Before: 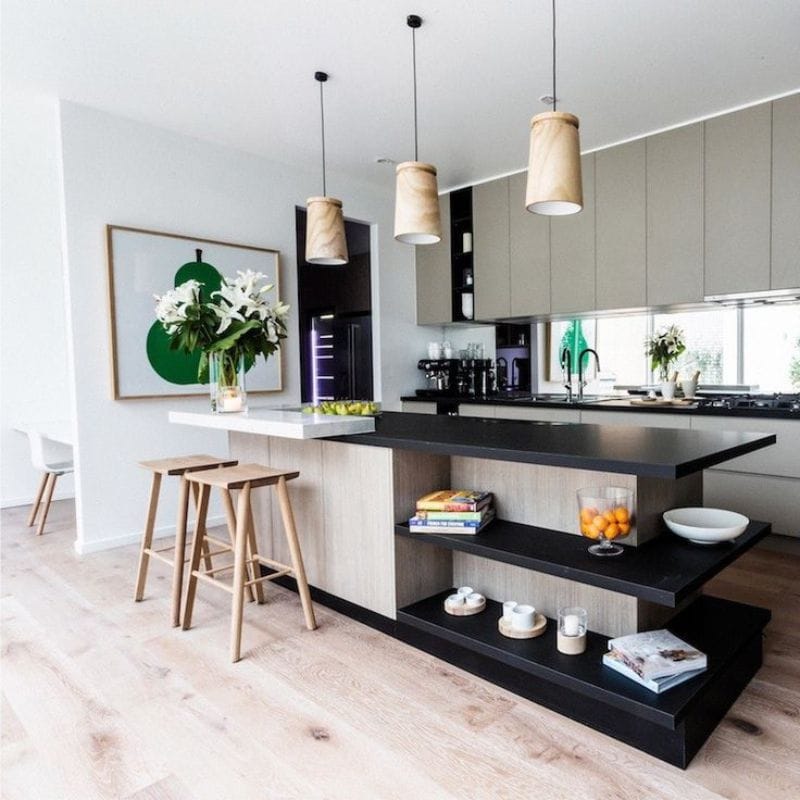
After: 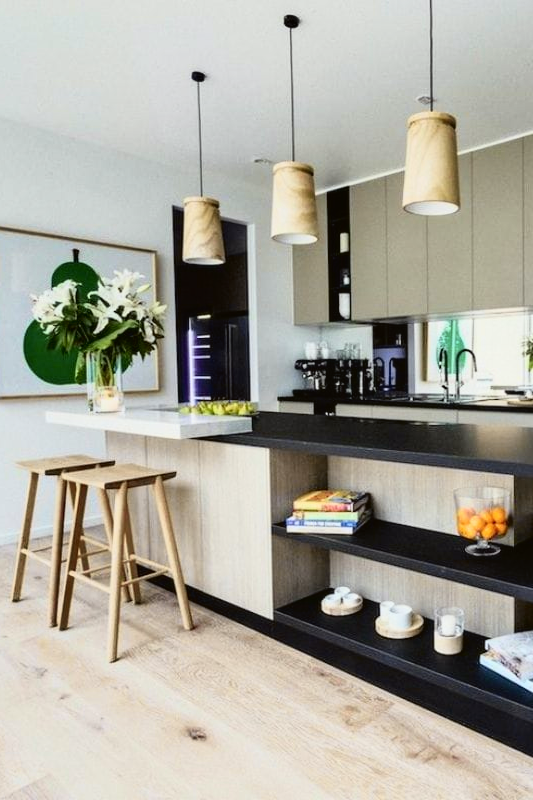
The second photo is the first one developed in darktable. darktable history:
shadows and highlights: low approximation 0.01, soften with gaussian
crop: left 15.419%, right 17.914%
white balance: red 0.978, blue 0.999
tone curve: curves: ch0 [(0, 0.021) (0.049, 0.044) (0.152, 0.14) (0.328, 0.377) (0.473, 0.543) (0.641, 0.705) (0.85, 0.894) (1, 0.969)]; ch1 [(0, 0) (0.302, 0.331) (0.433, 0.432) (0.472, 0.47) (0.502, 0.503) (0.527, 0.521) (0.564, 0.58) (0.614, 0.626) (0.677, 0.701) (0.859, 0.885) (1, 1)]; ch2 [(0, 0) (0.33, 0.301) (0.447, 0.44) (0.487, 0.496) (0.502, 0.516) (0.535, 0.563) (0.565, 0.593) (0.608, 0.638) (1, 1)], color space Lab, independent channels, preserve colors none
